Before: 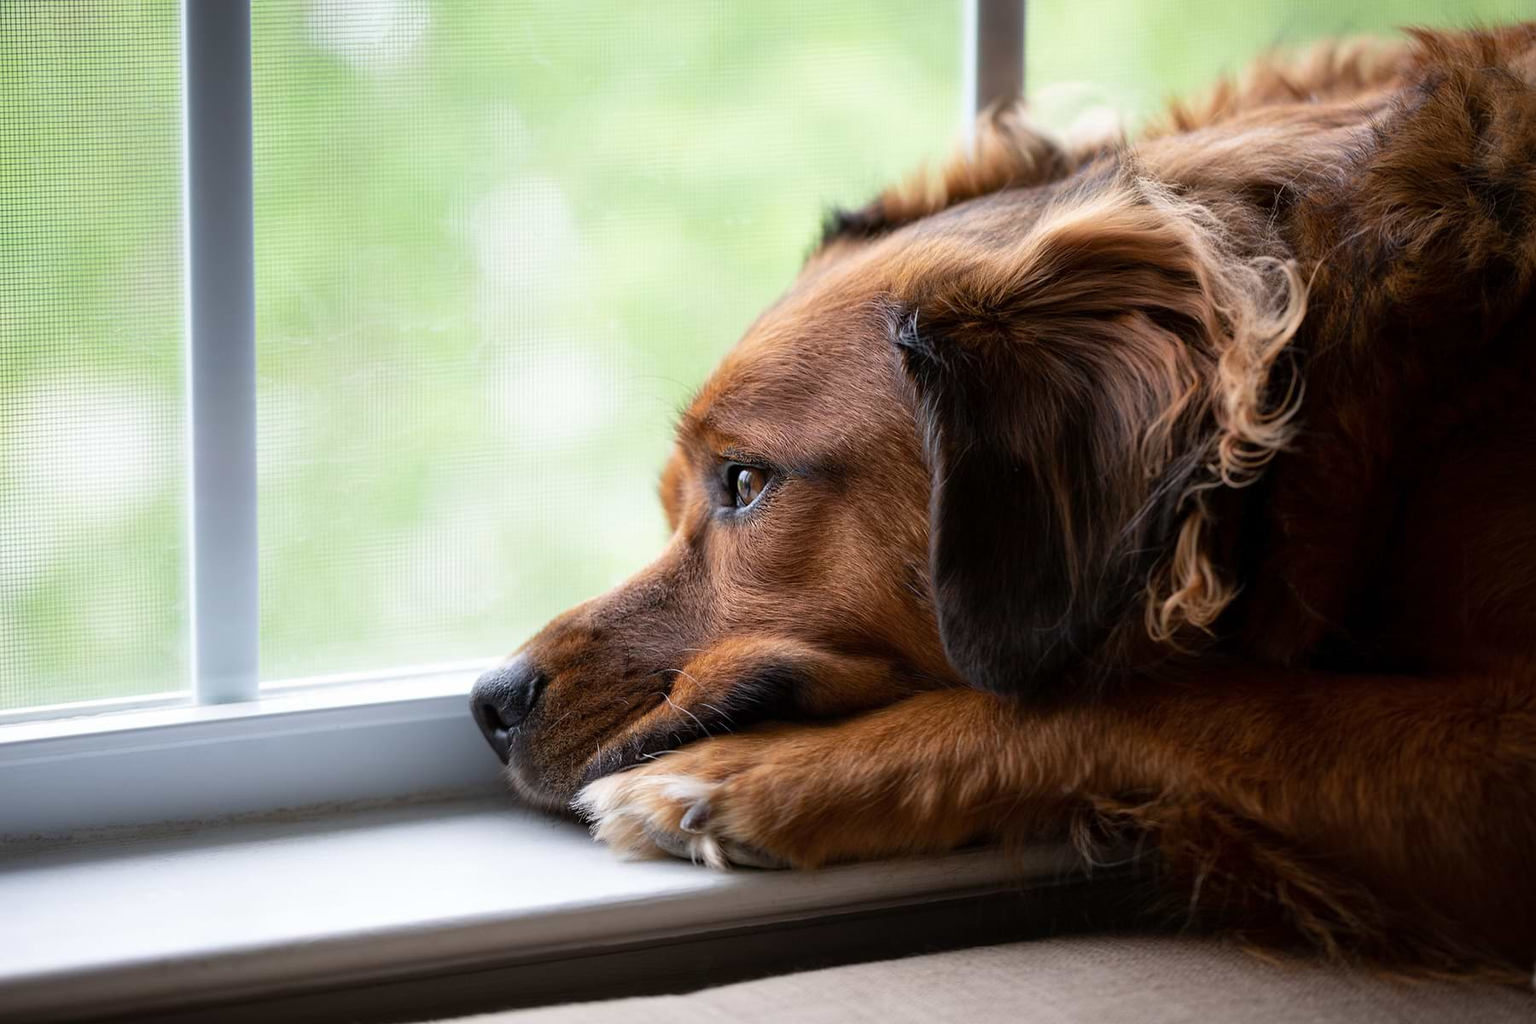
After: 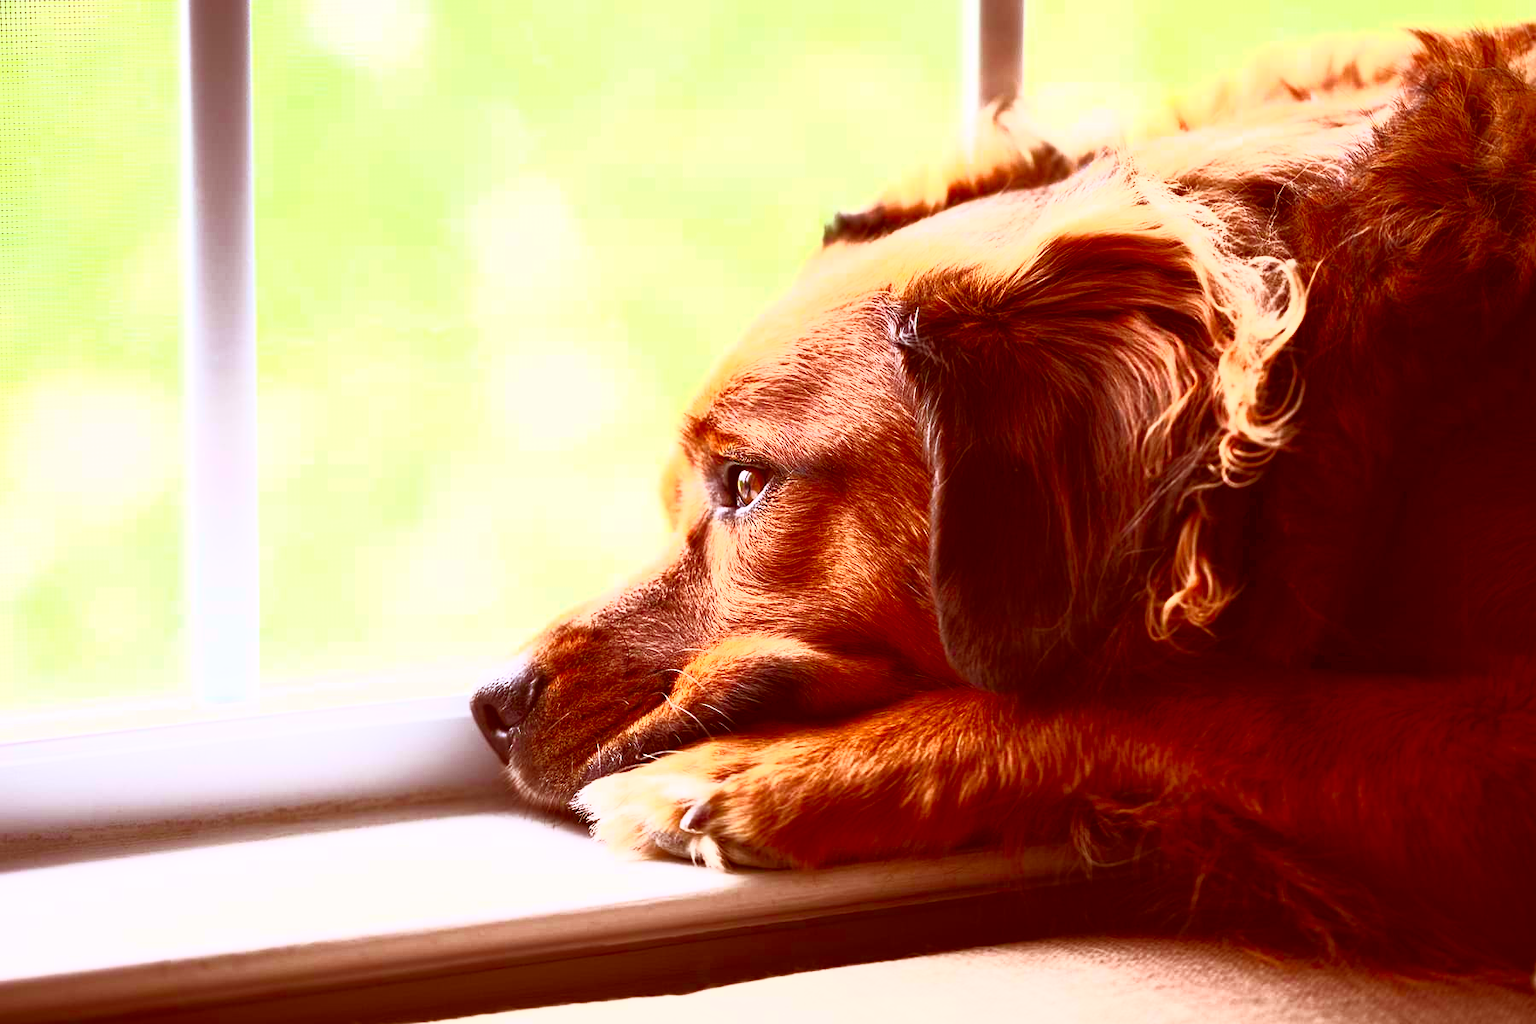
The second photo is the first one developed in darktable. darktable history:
contrast brightness saturation: contrast 1, brightness 1, saturation 1
color correction: highlights a* 9.03, highlights b* 8.71, shadows a* 40, shadows b* 40, saturation 0.8
tone equalizer: on, module defaults
